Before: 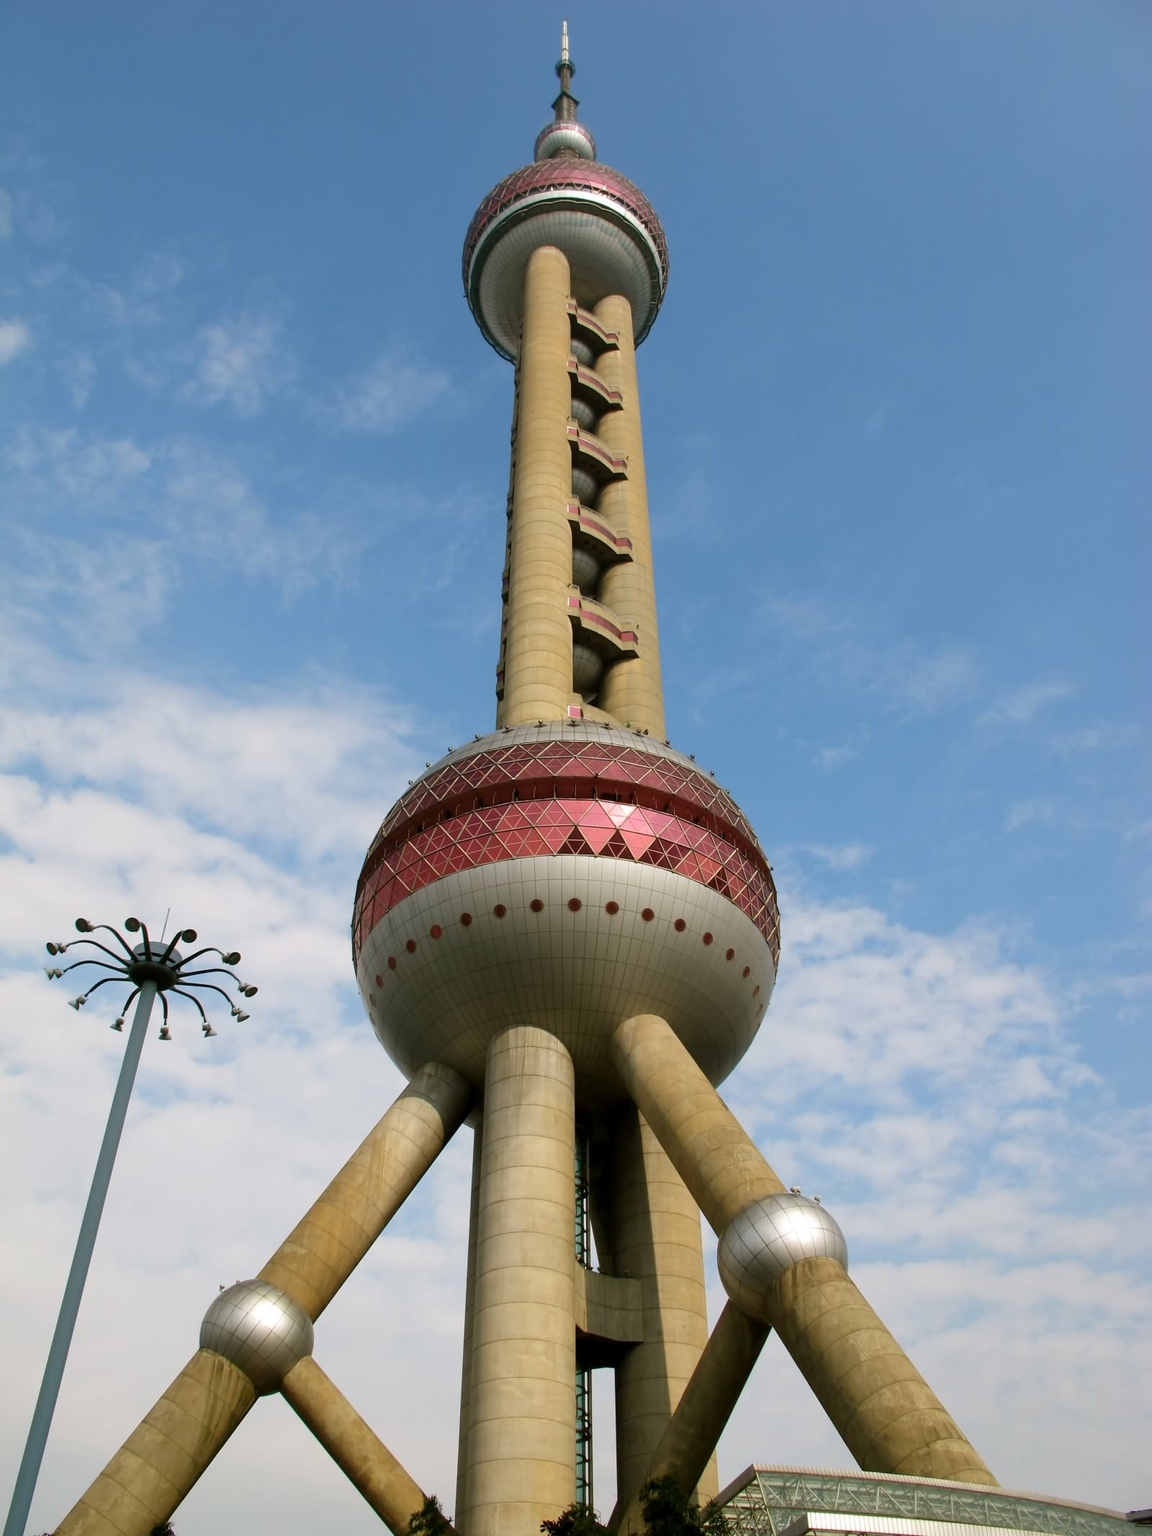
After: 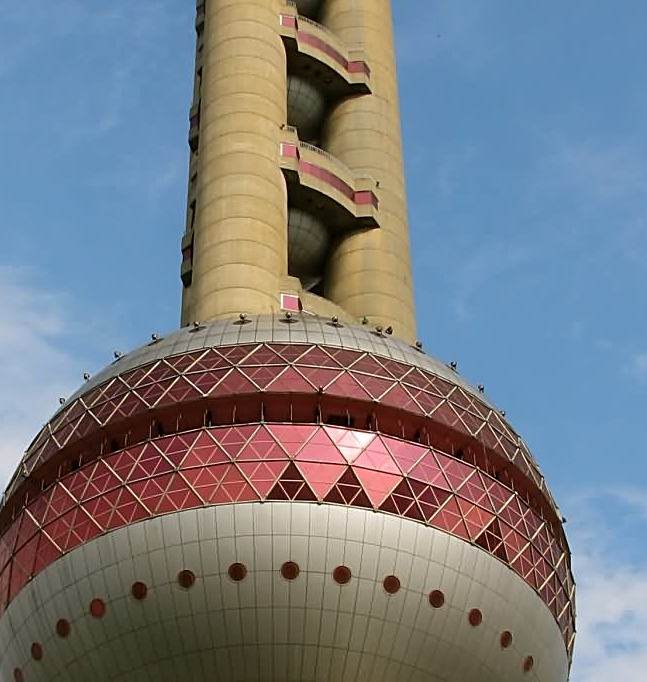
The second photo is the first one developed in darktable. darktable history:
crop: left 31.751%, top 32.172%, right 27.8%, bottom 35.83%
tone equalizer: on, module defaults
sharpen: on, module defaults
